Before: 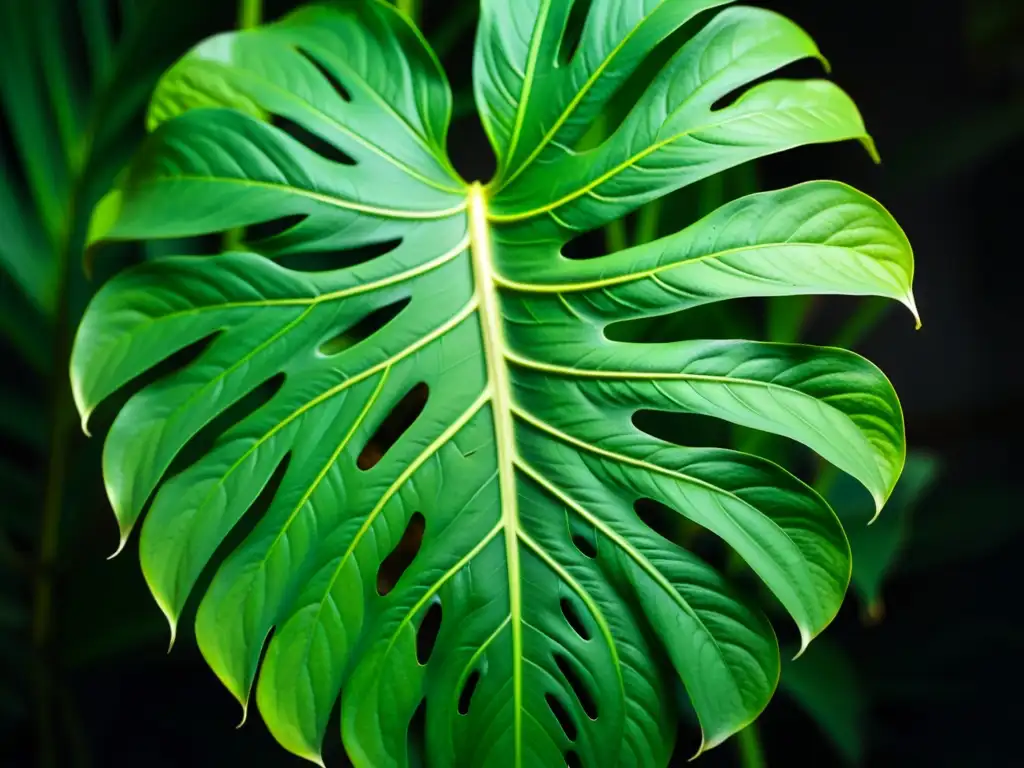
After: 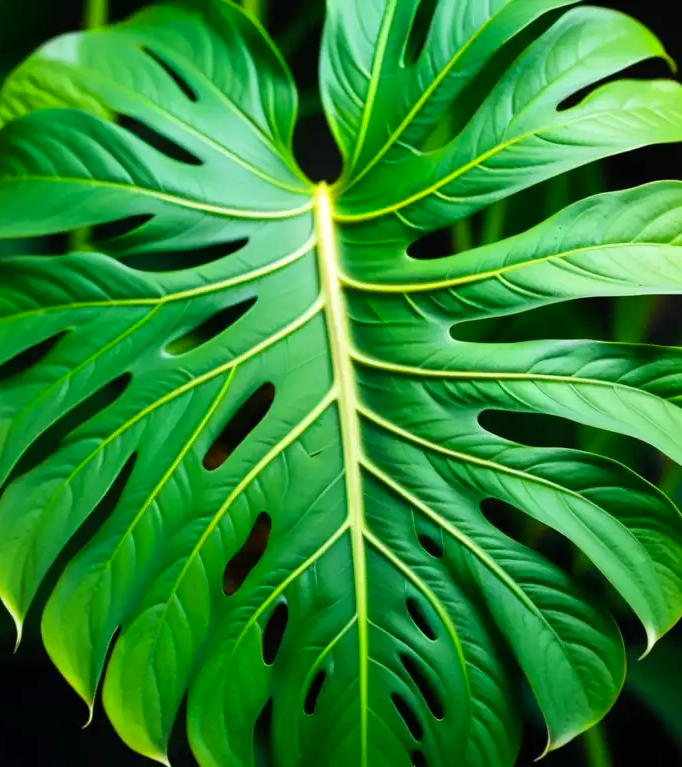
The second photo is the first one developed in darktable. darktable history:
crop and rotate: left 15.055%, right 18.278%
color balance rgb: global vibrance 20%
